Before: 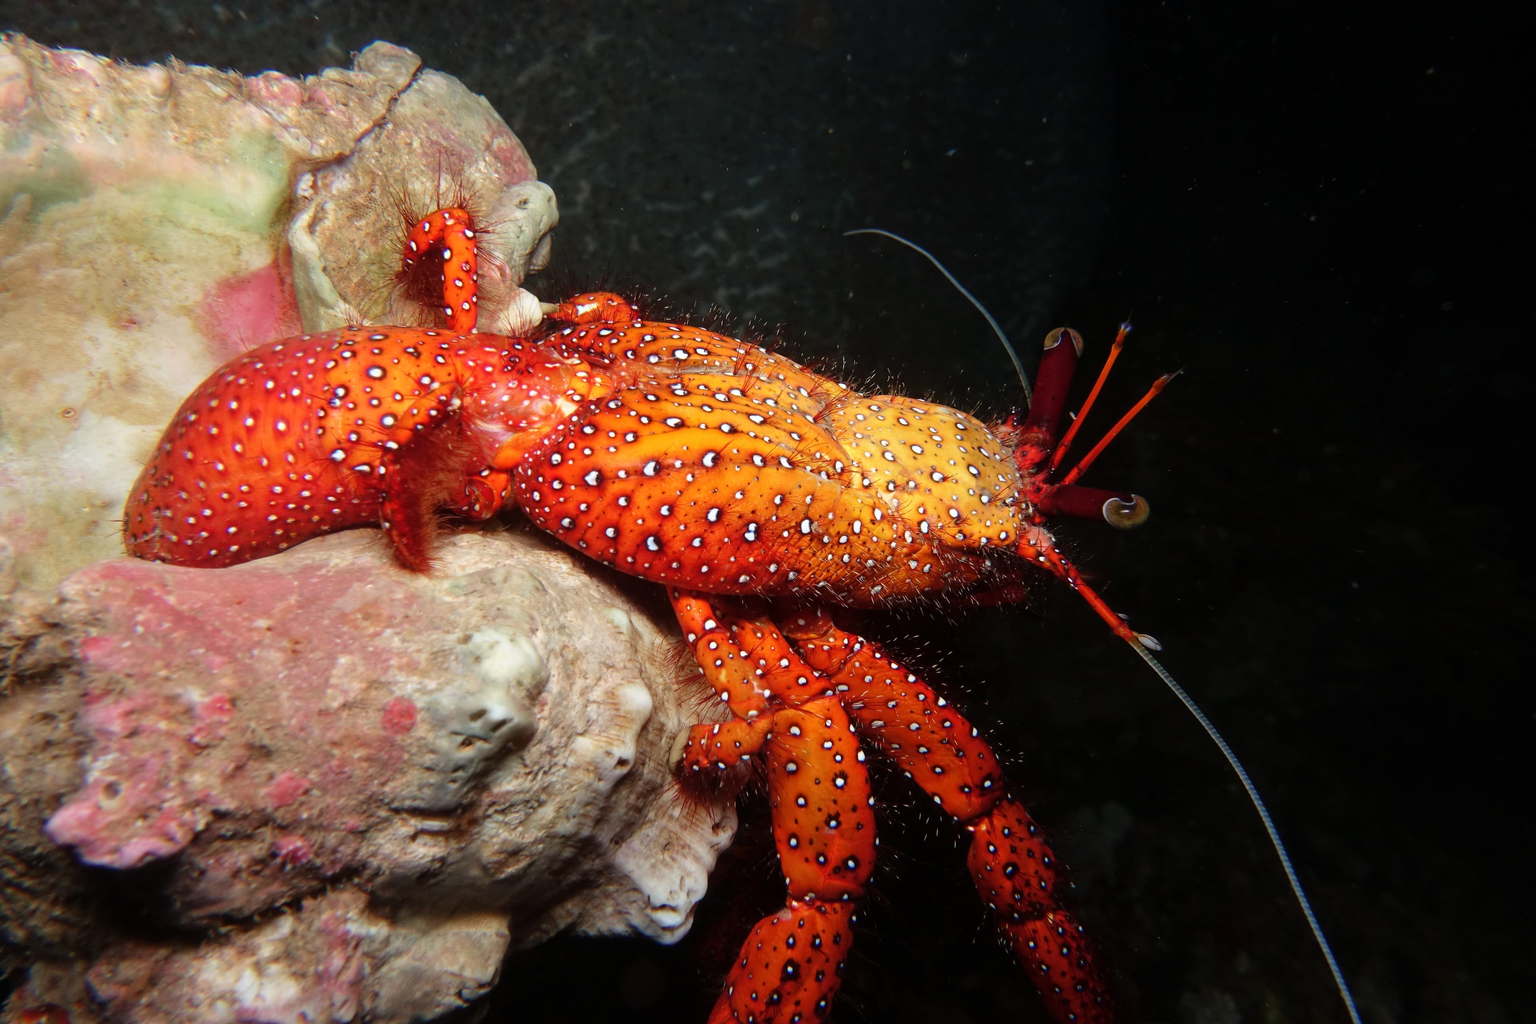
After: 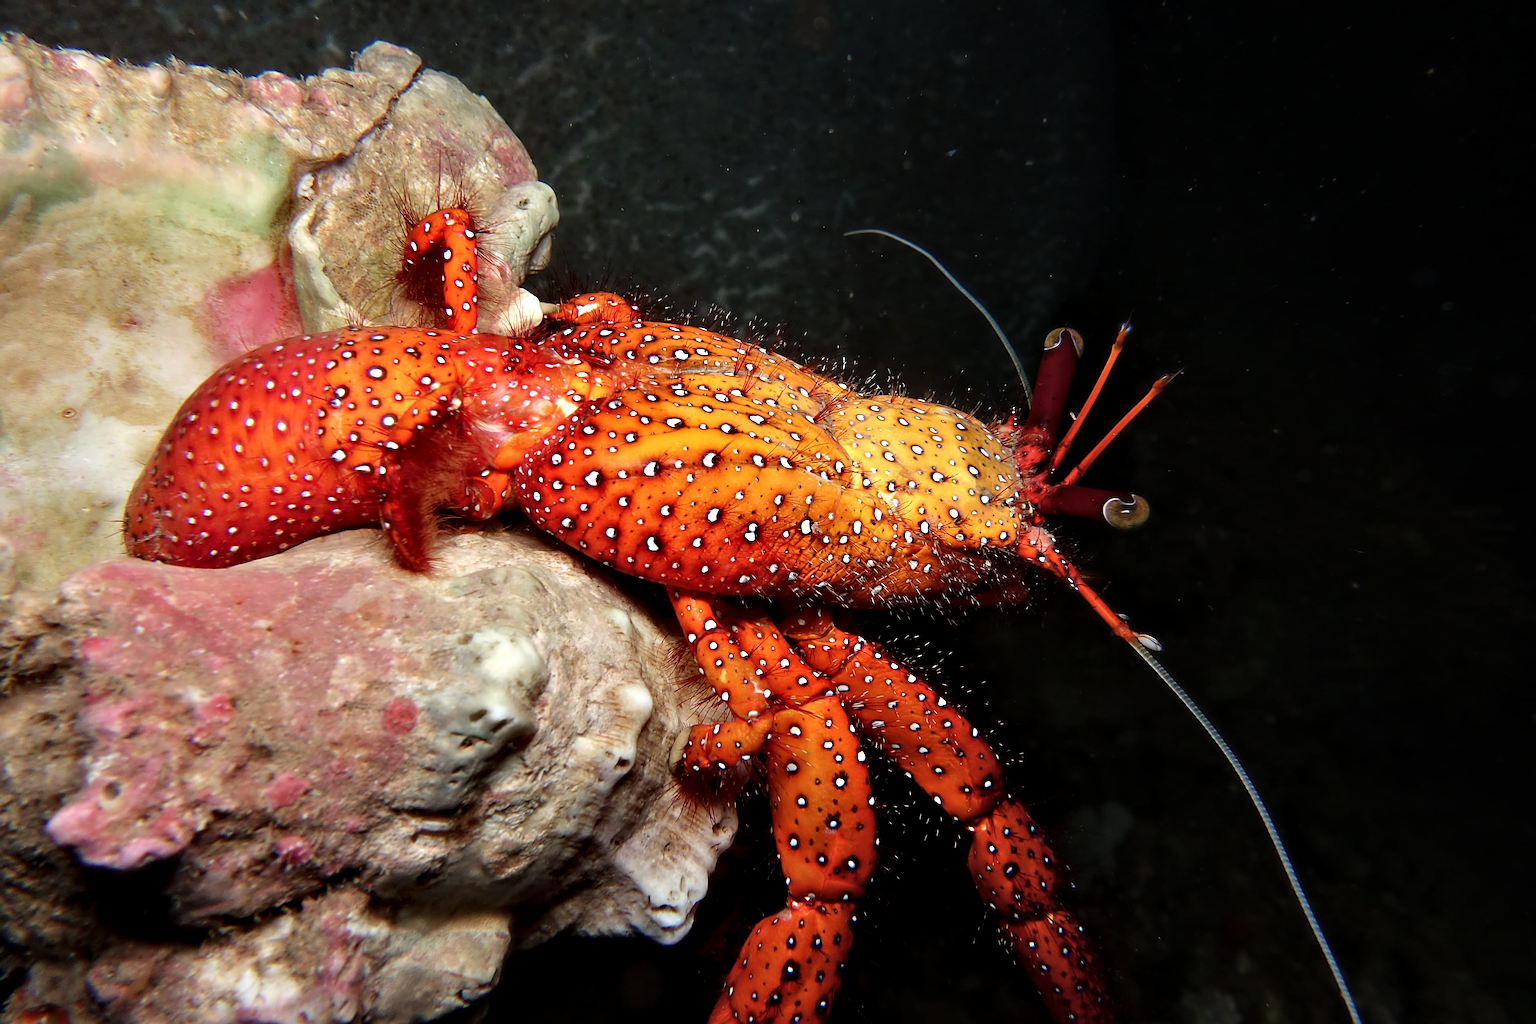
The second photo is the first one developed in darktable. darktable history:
contrast equalizer: y [[0.514, 0.573, 0.581, 0.508, 0.5, 0.5], [0.5 ×6], [0.5 ×6], [0 ×6], [0 ×6]]
sharpen: radius 2.816, amount 0.725
